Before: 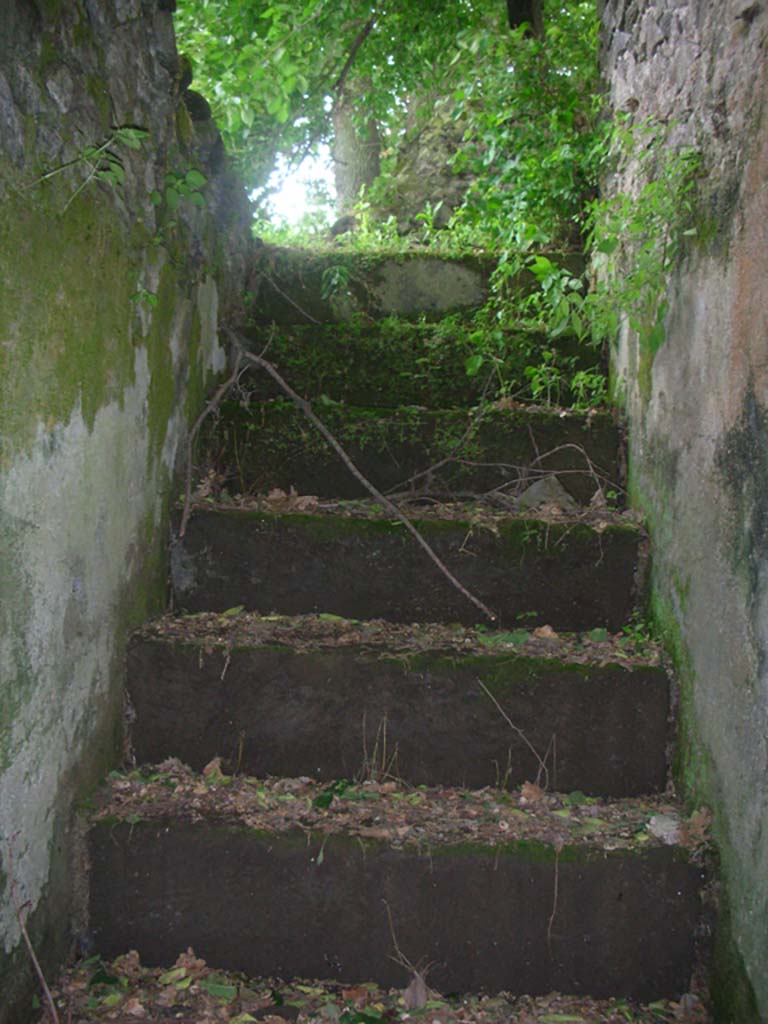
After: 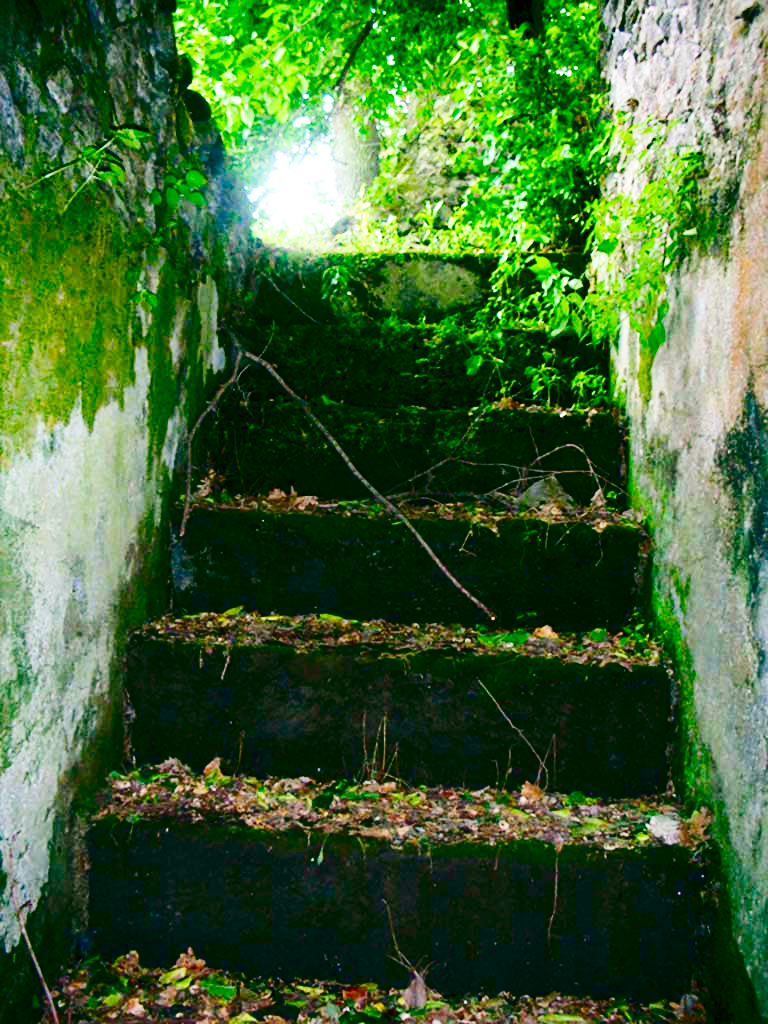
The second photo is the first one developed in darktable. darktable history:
base curve: curves: ch0 [(0, 0.003) (0.001, 0.002) (0.006, 0.004) (0.02, 0.022) (0.048, 0.086) (0.094, 0.234) (0.162, 0.431) (0.258, 0.629) (0.385, 0.8) (0.548, 0.918) (0.751, 0.988) (1, 1)], preserve colors none
exposure: exposure 0.014 EV, compensate highlight preservation false
contrast brightness saturation: contrast 0.219, brightness -0.19, saturation 0.237
color balance rgb: highlights gain › chroma 0.158%, highlights gain › hue 331.36°, global offset › luminance -0.329%, global offset › chroma 0.112%, global offset › hue 162.37°, perceptual saturation grading › global saturation 28.062%, perceptual saturation grading › highlights -25.424%, perceptual saturation grading › mid-tones 25.578%, perceptual saturation grading › shadows 50.088%, contrast 4.915%
